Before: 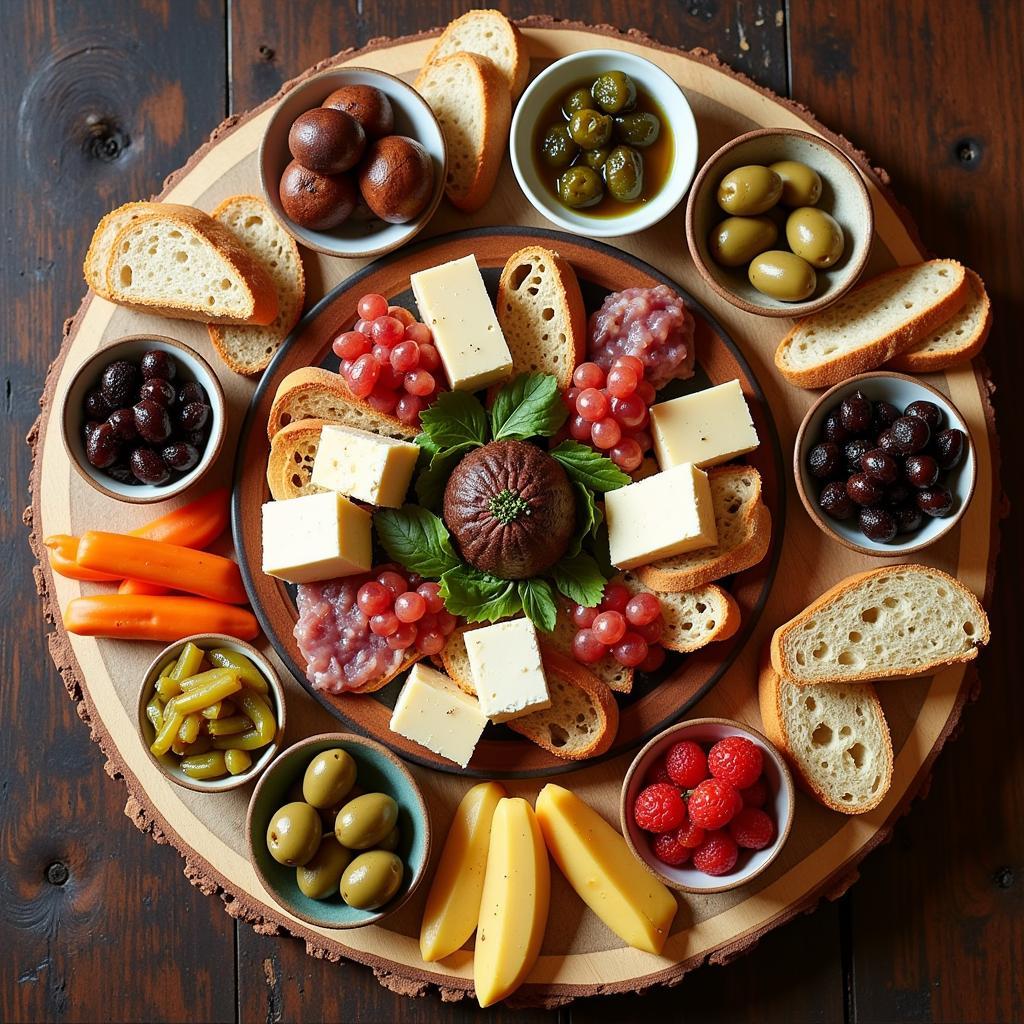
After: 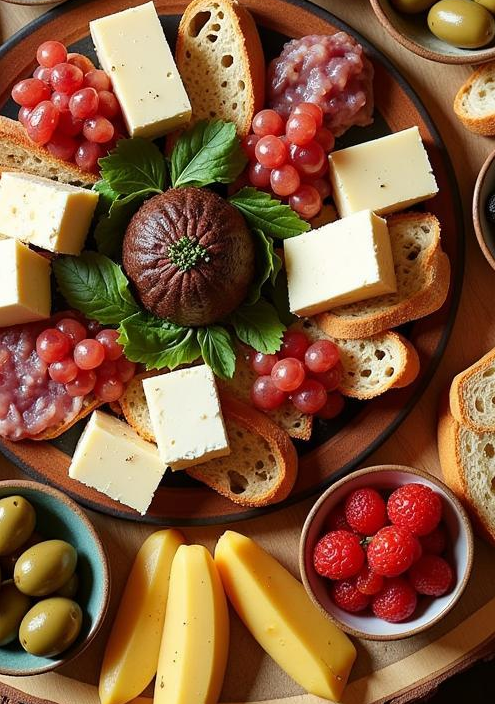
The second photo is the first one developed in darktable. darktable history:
crop: left 31.385%, top 24.764%, right 20.244%, bottom 6.424%
